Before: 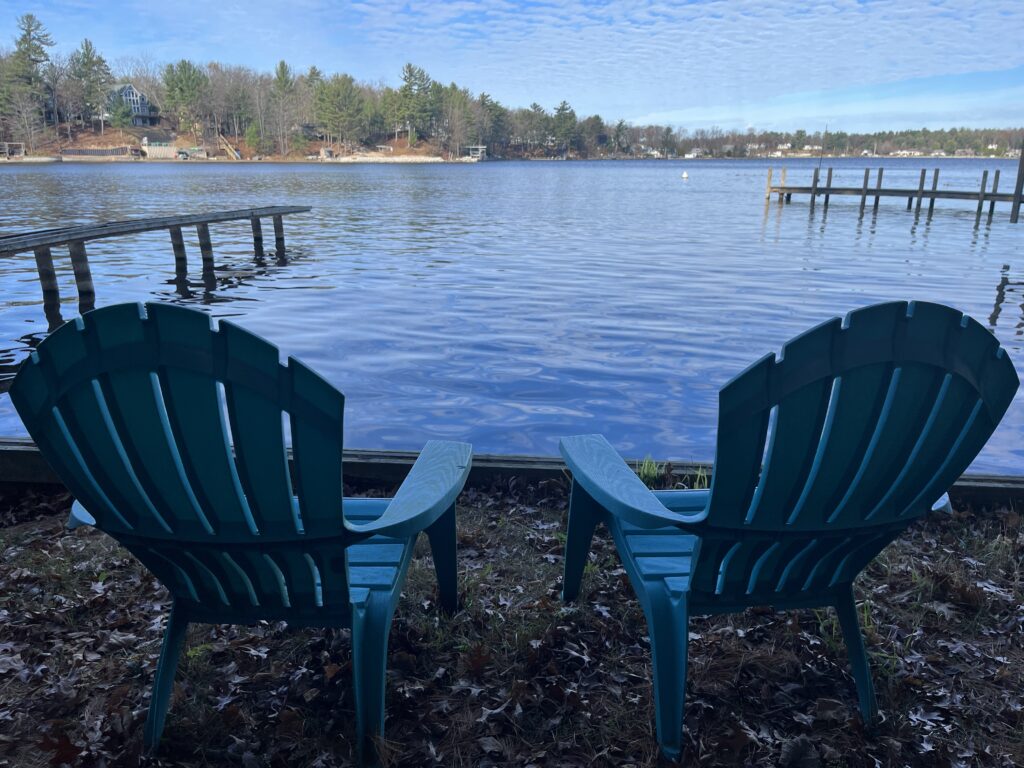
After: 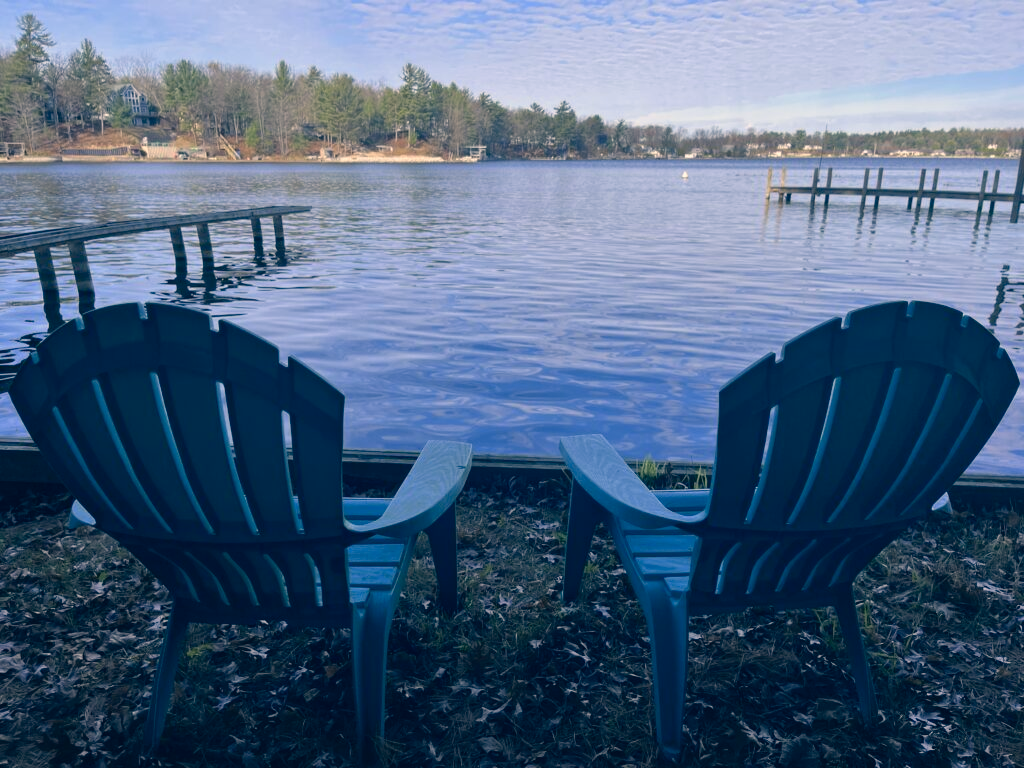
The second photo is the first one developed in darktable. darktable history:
color correction: highlights a* 10.28, highlights b* 14.57, shadows a* -9.82, shadows b* -15.08
